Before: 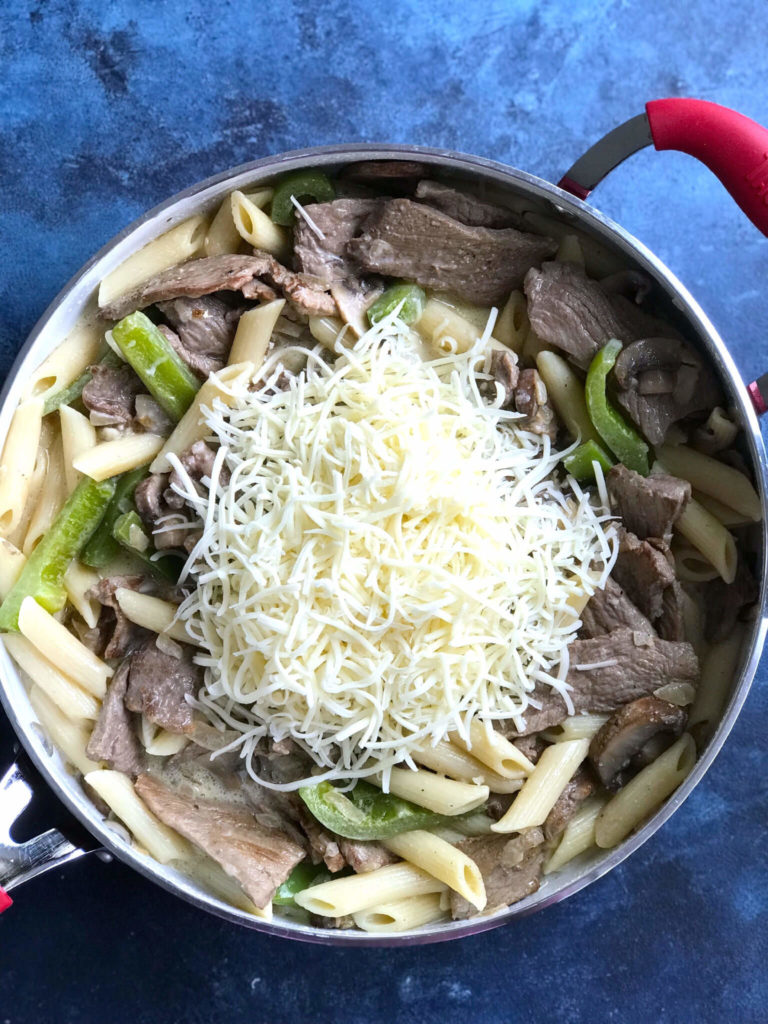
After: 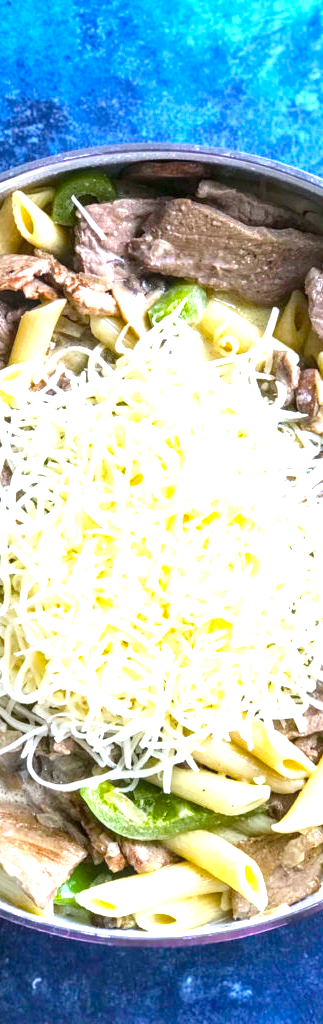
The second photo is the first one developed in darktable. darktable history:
local contrast: on, module defaults
crop: left 28.583%, right 29.231%
exposure: black level correction 0, exposure 1.1 EV, compensate highlight preservation false
color balance rgb: linear chroma grading › global chroma 15%, perceptual saturation grading › global saturation 30%
